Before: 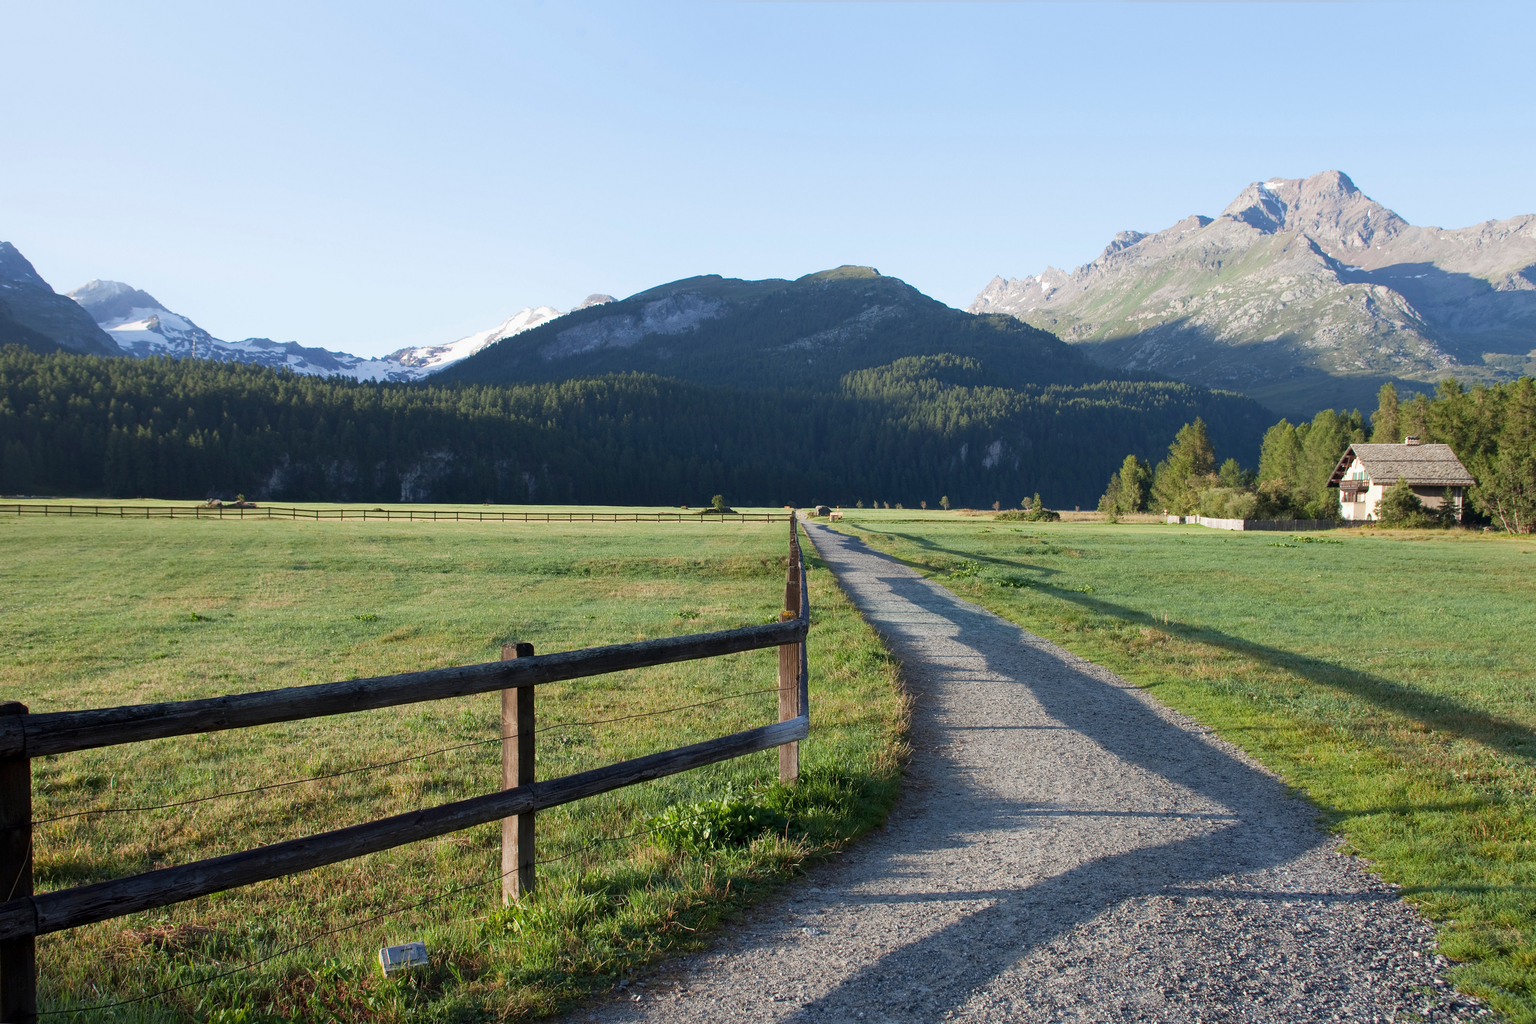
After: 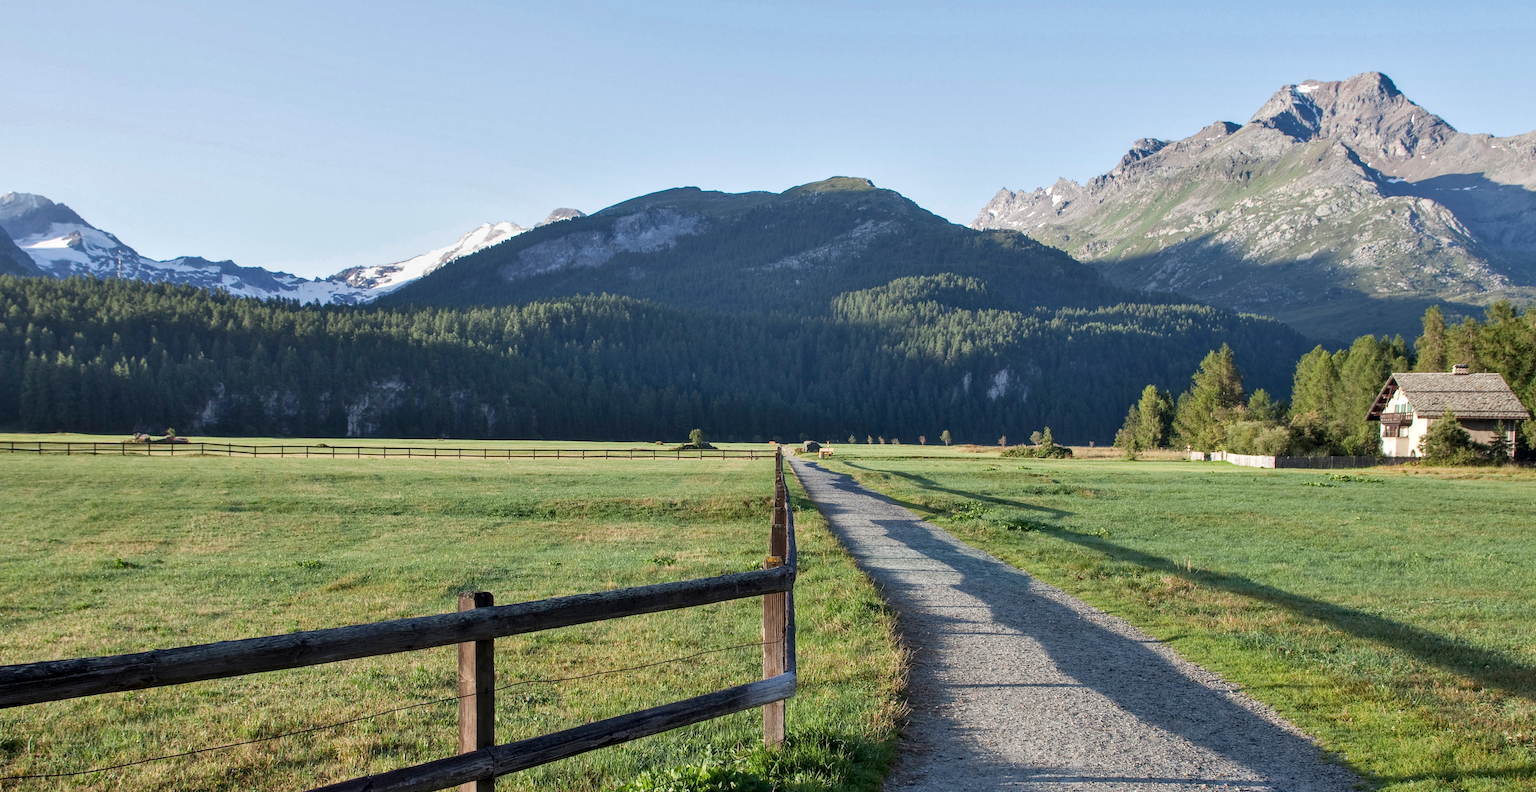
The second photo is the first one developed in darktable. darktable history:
crop: left 5.596%, top 10.314%, right 3.534%, bottom 19.395%
white balance: red 1, blue 1
local contrast: detail 130%
shadows and highlights: soften with gaussian
